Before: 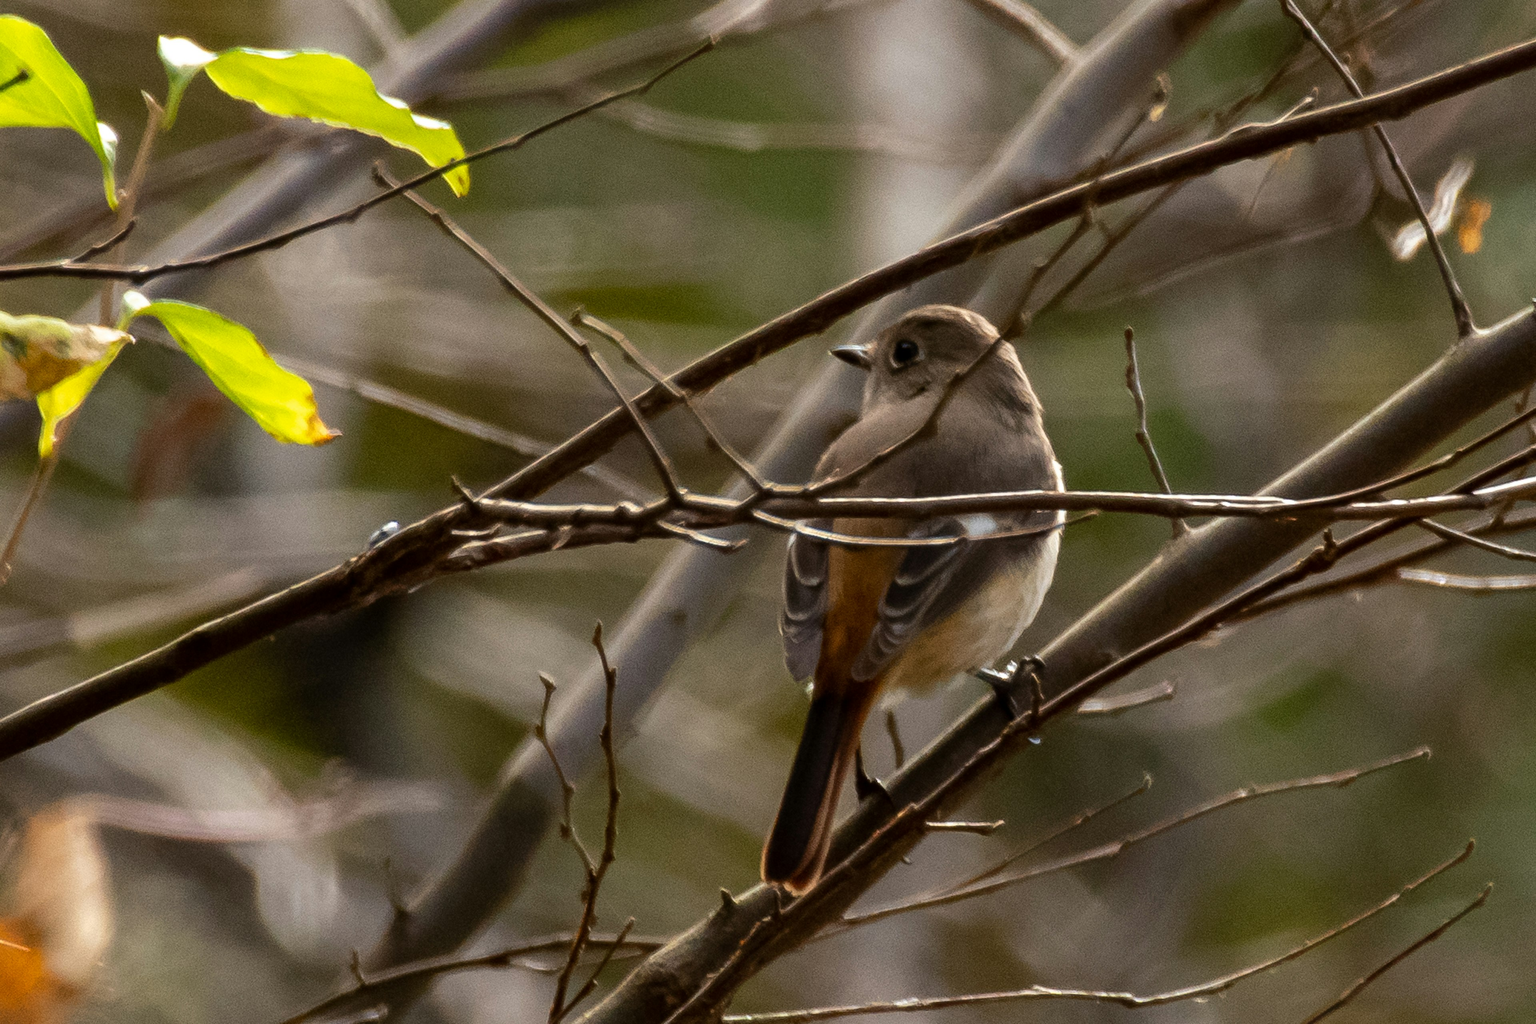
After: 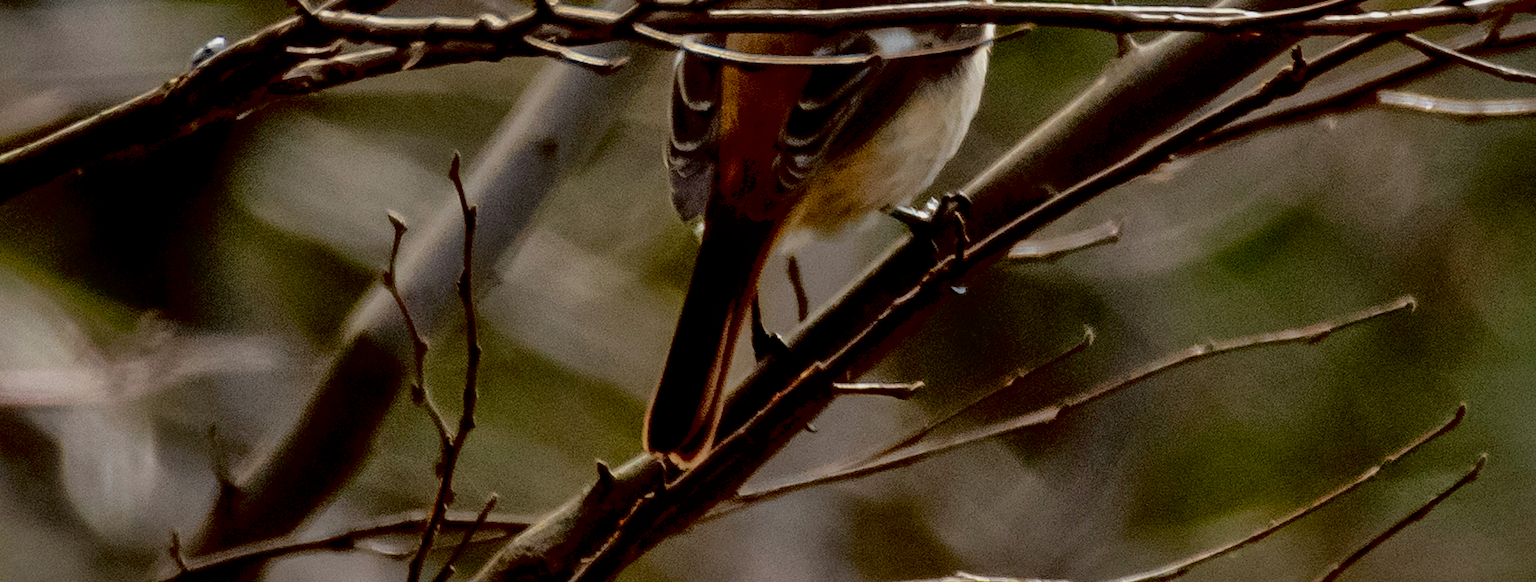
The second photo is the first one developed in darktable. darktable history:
shadows and highlights: on, module defaults
tone curve: curves: ch0 [(0, 0) (0.003, 0) (0.011, 0.001) (0.025, 0.003) (0.044, 0.004) (0.069, 0.007) (0.1, 0.01) (0.136, 0.033) (0.177, 0.082) (0.224, 0.141) (0.277, 0.208) (0.335, 0.282) (0.399, 0.363) (0.468, 0.451) (0.543, 0.545) (0.623, 0.647) (0.709, 0.756) (0.801, 0.87) (0.898, 0.972) (1, 1)], color space Lab, independent channels, preserve colors none
exposure: black level correction 0.011, exposure -0.482 EV, compensate highlight preservation false
crop and rotate: left 13.251%, top 47.816%, bottom 2.809%
